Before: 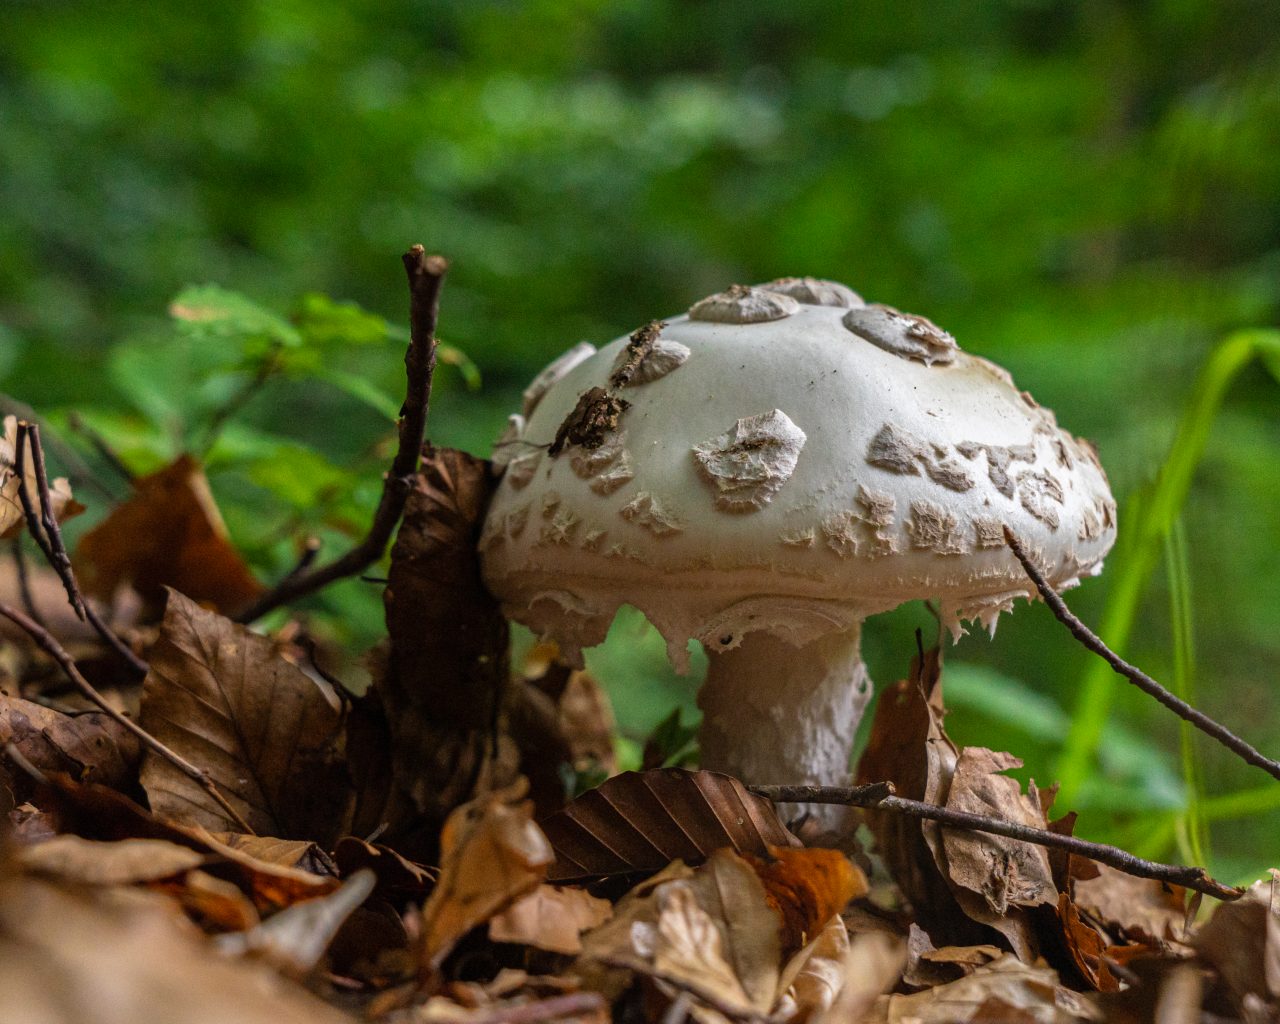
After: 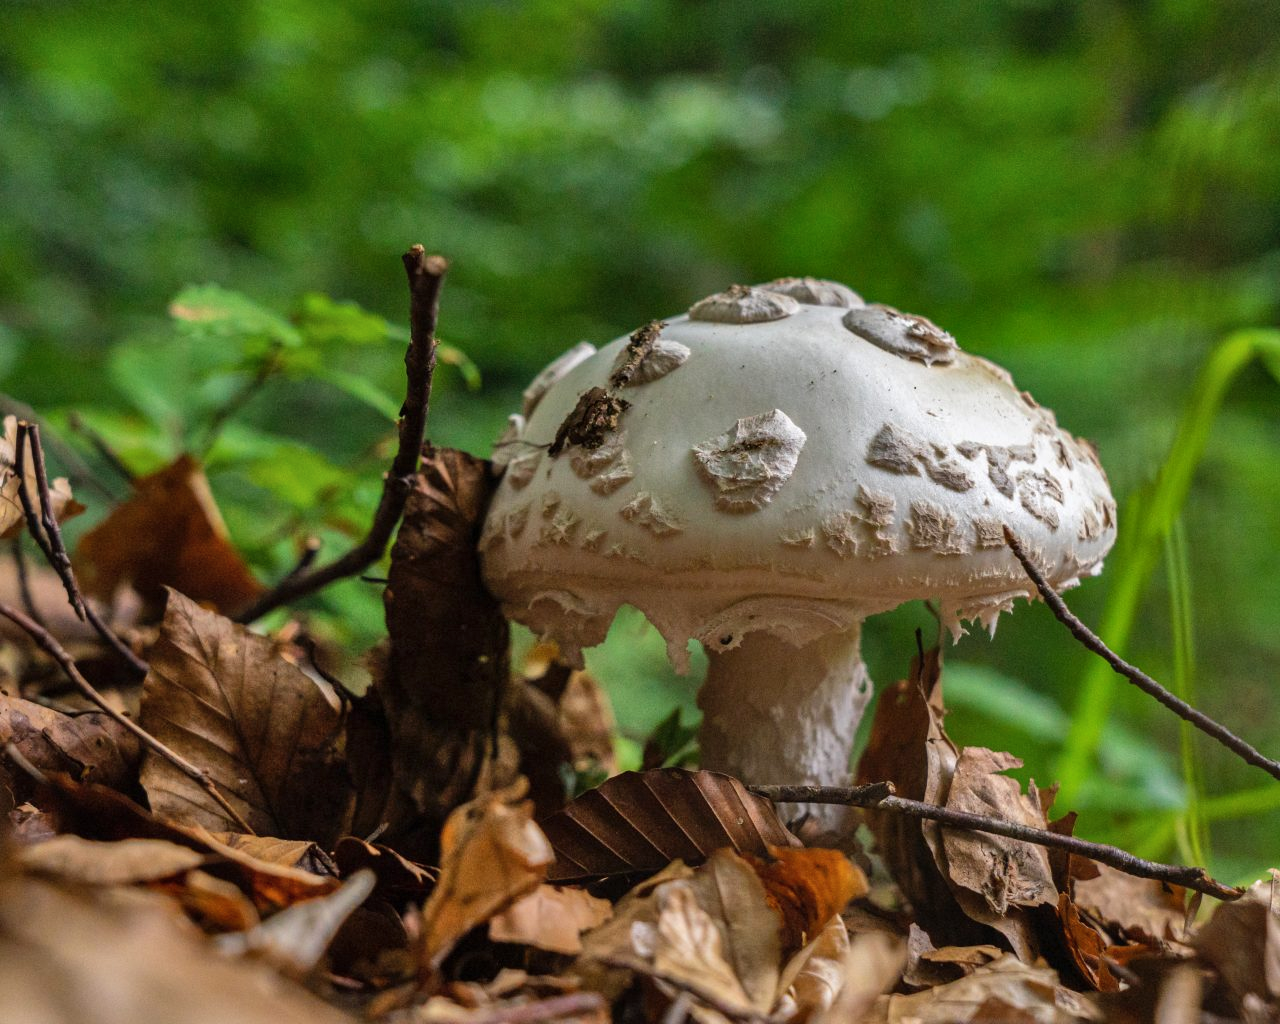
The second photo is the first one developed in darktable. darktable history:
shadows and highlights: shadows 52.24, highlights -28.38, soften with gaussian
